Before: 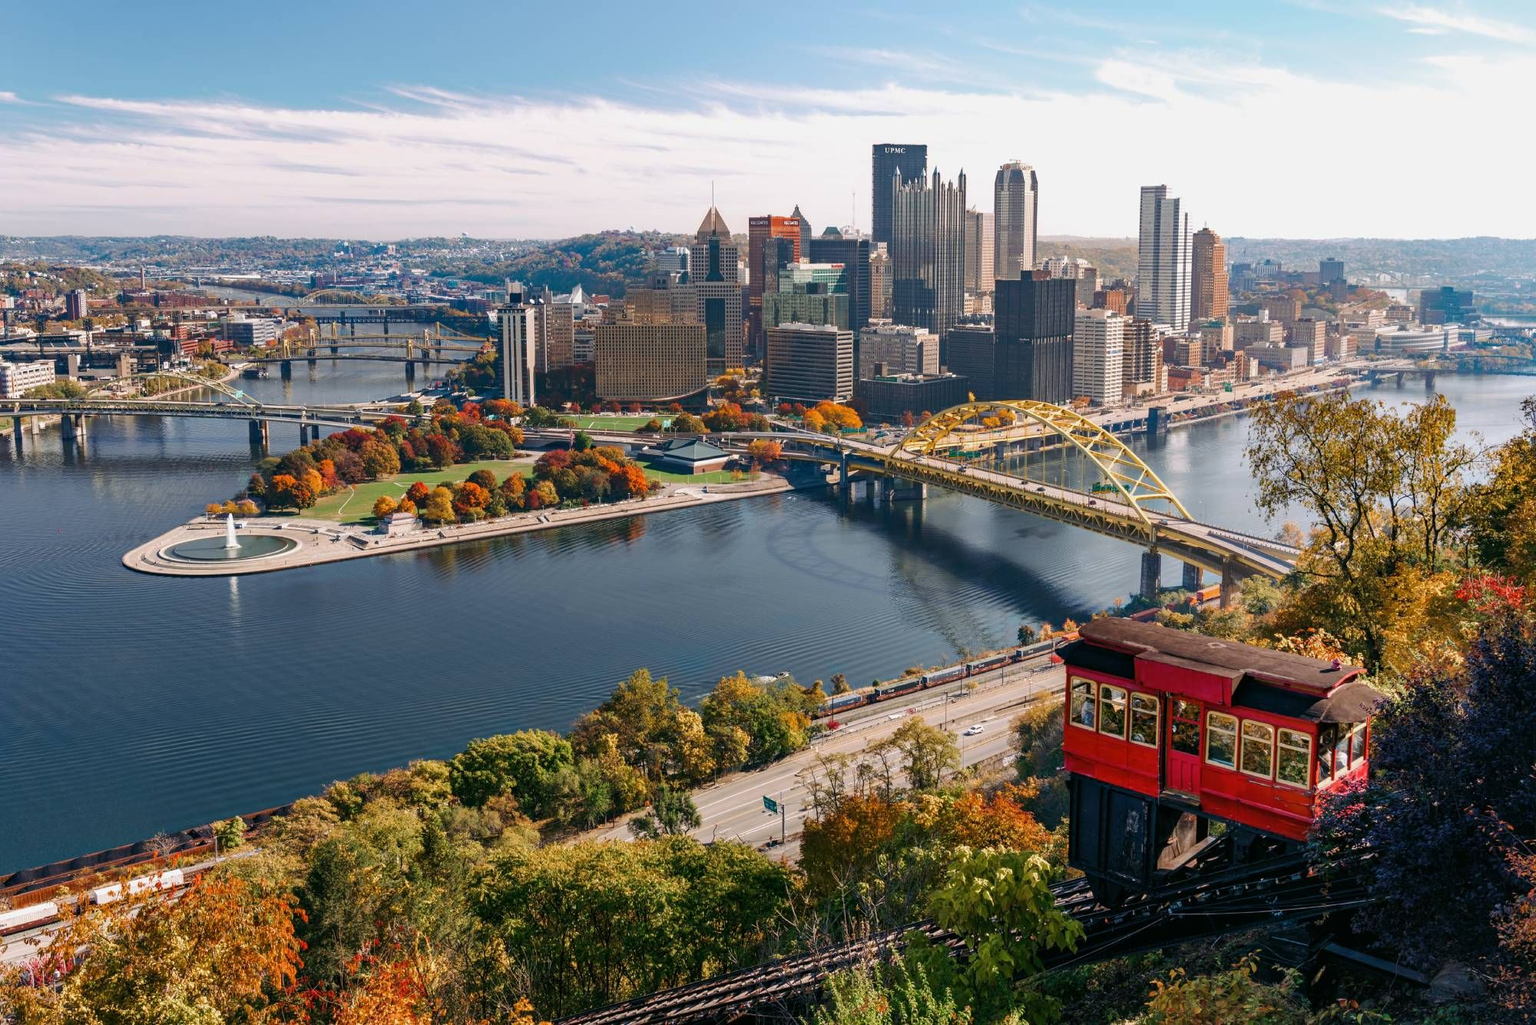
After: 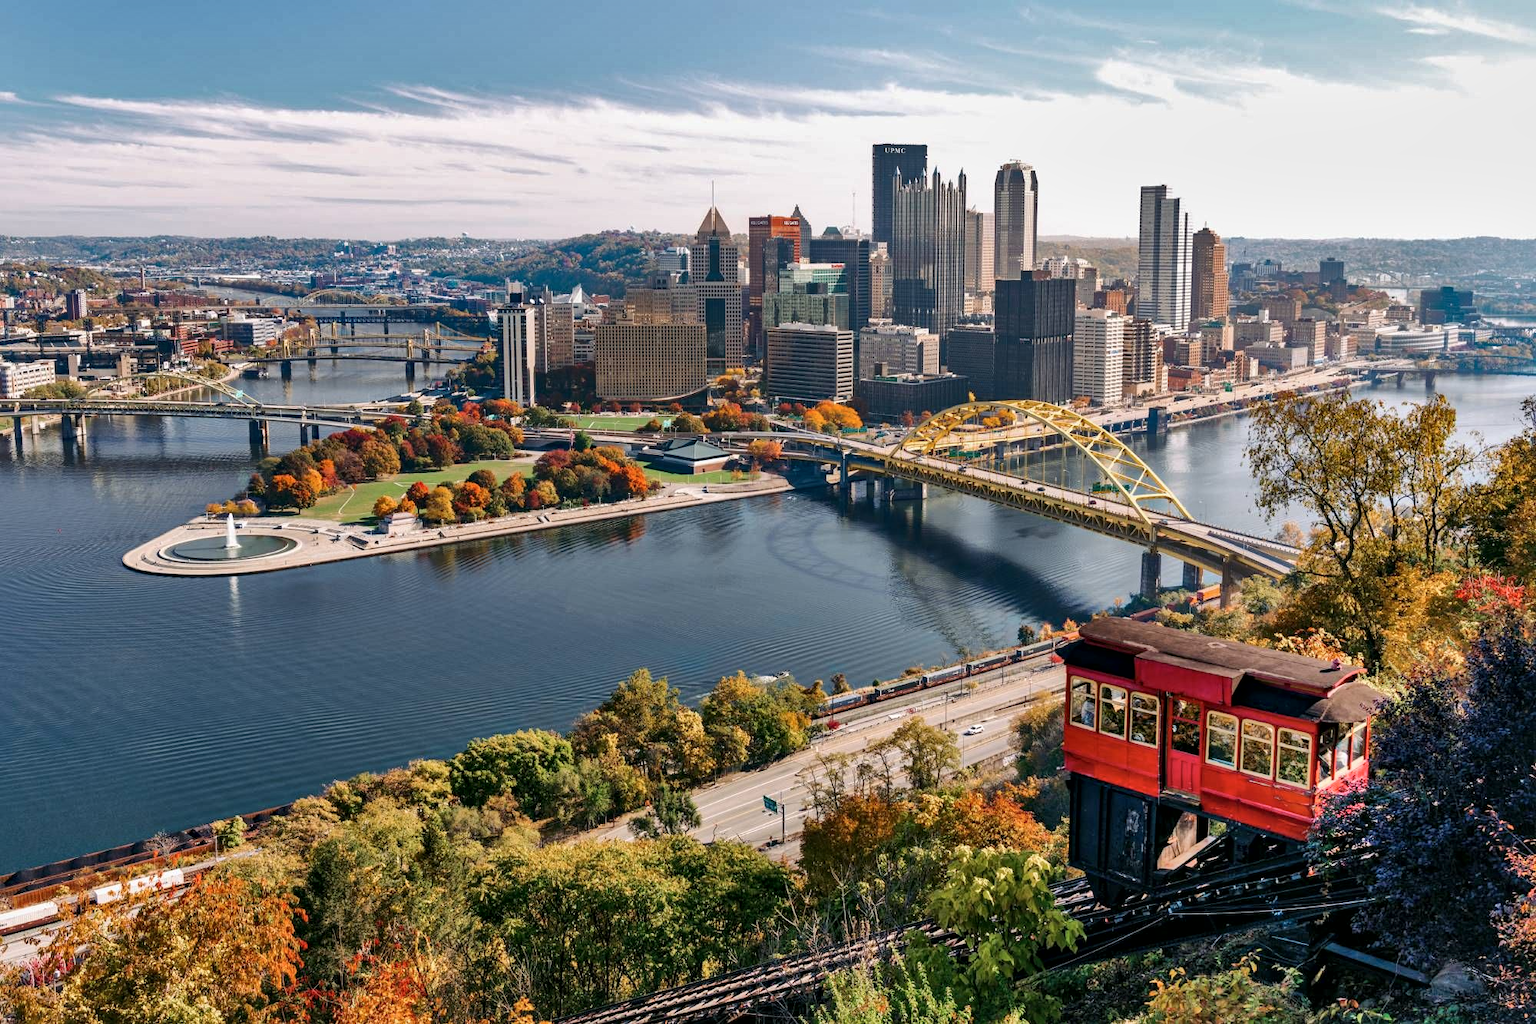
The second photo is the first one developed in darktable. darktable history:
shadows and highlights: shadows 53.1, highlights color adjustment 0.189%, soften with gaussian
local contrast: mode bilateral grid, contrast 19, coarseness 50, detail 141%, midtone range 0.2
